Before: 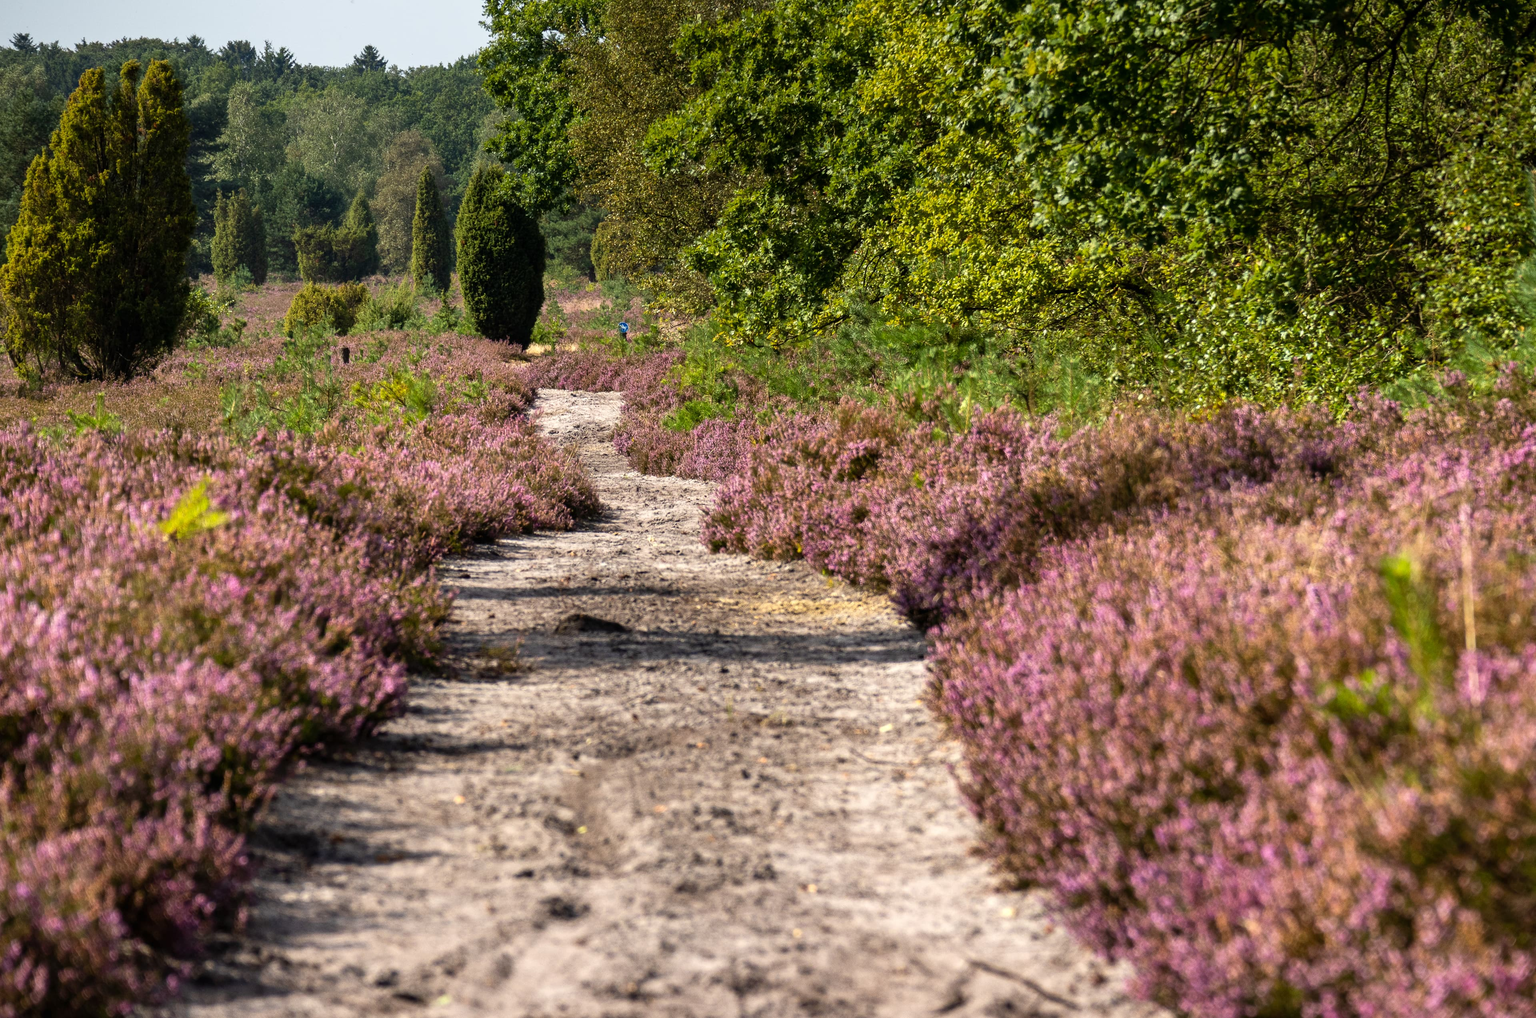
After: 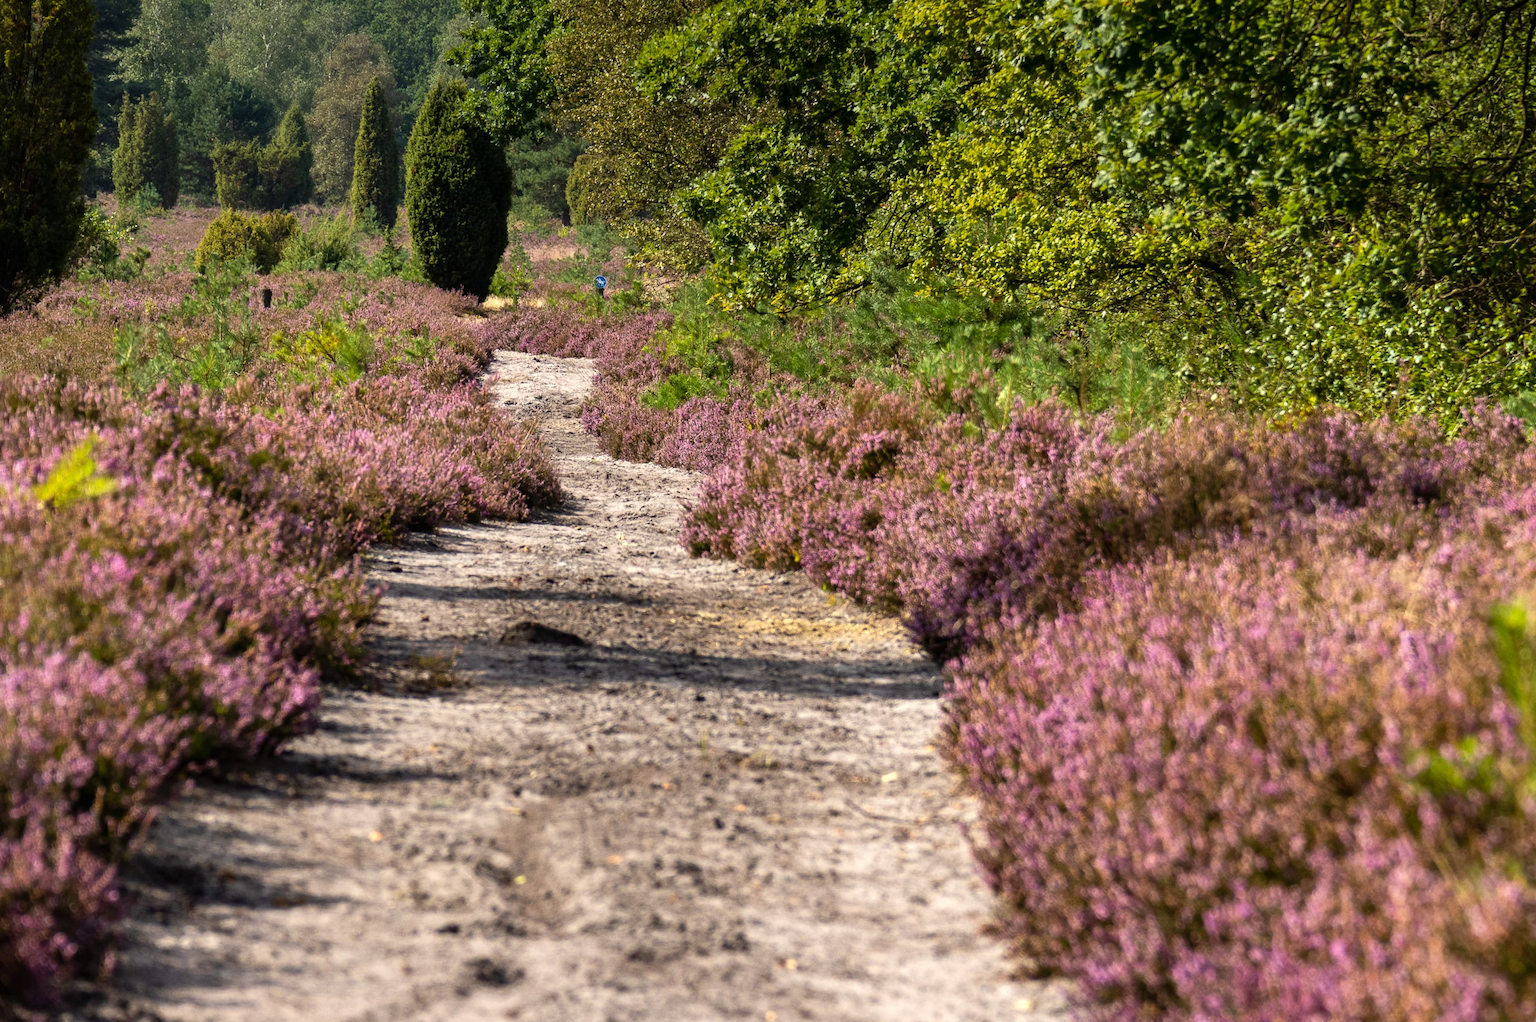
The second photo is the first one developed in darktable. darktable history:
crop and rotate: angle -2.96°, left 5.369%, top 5.171%, right 4.631%, bottom 4.435%
